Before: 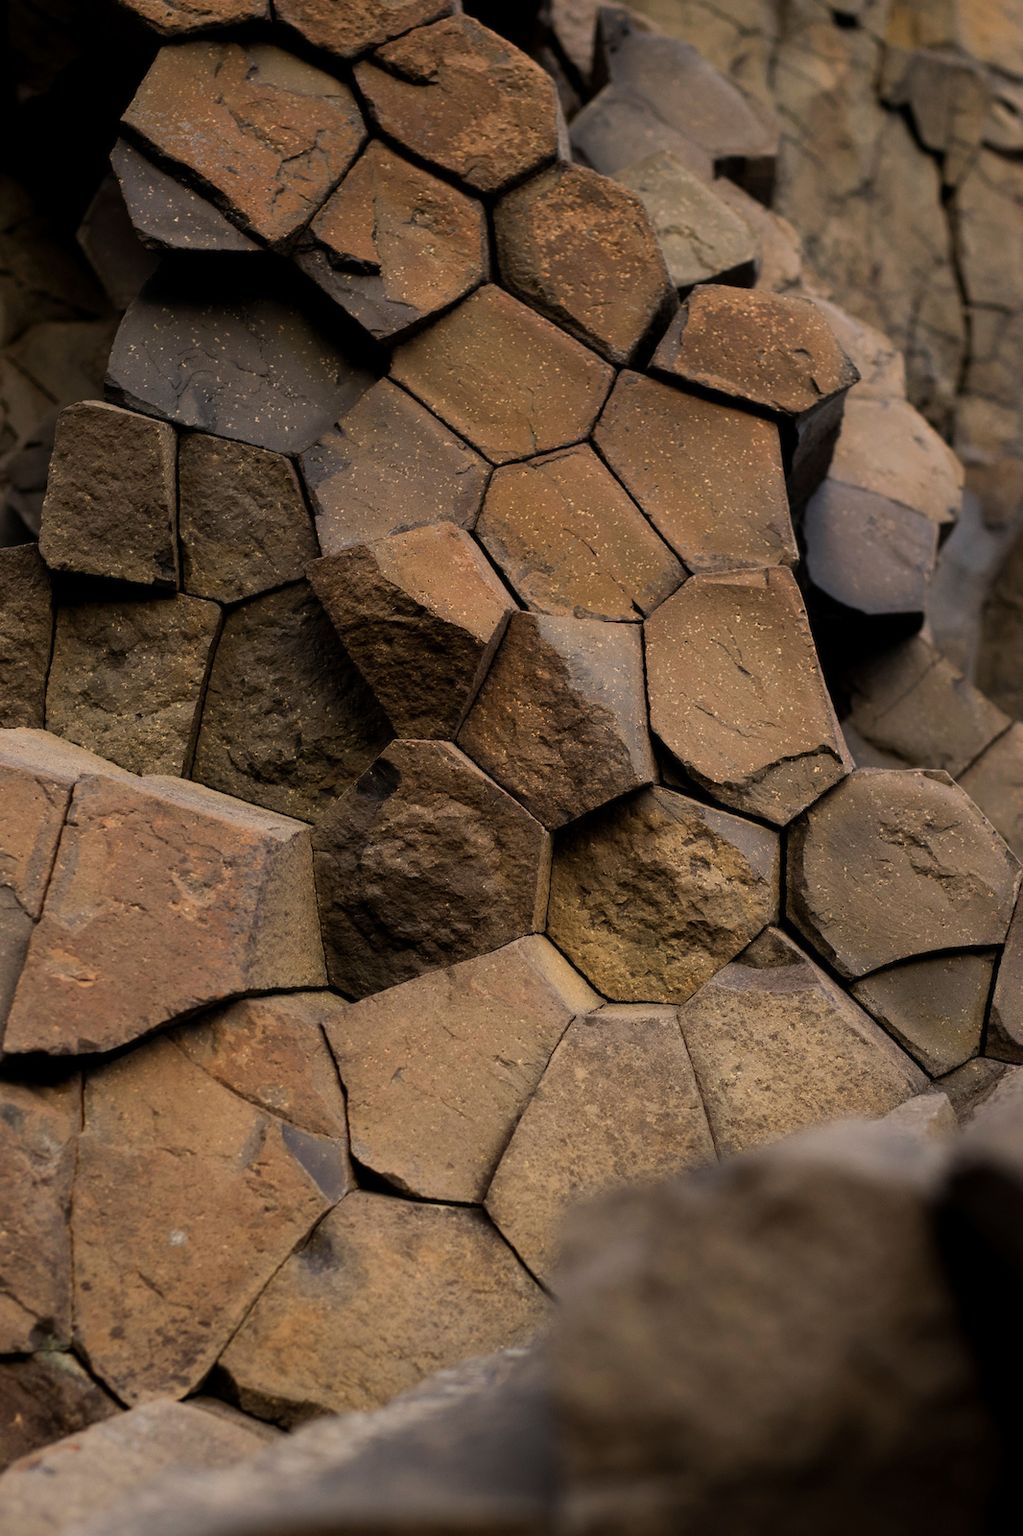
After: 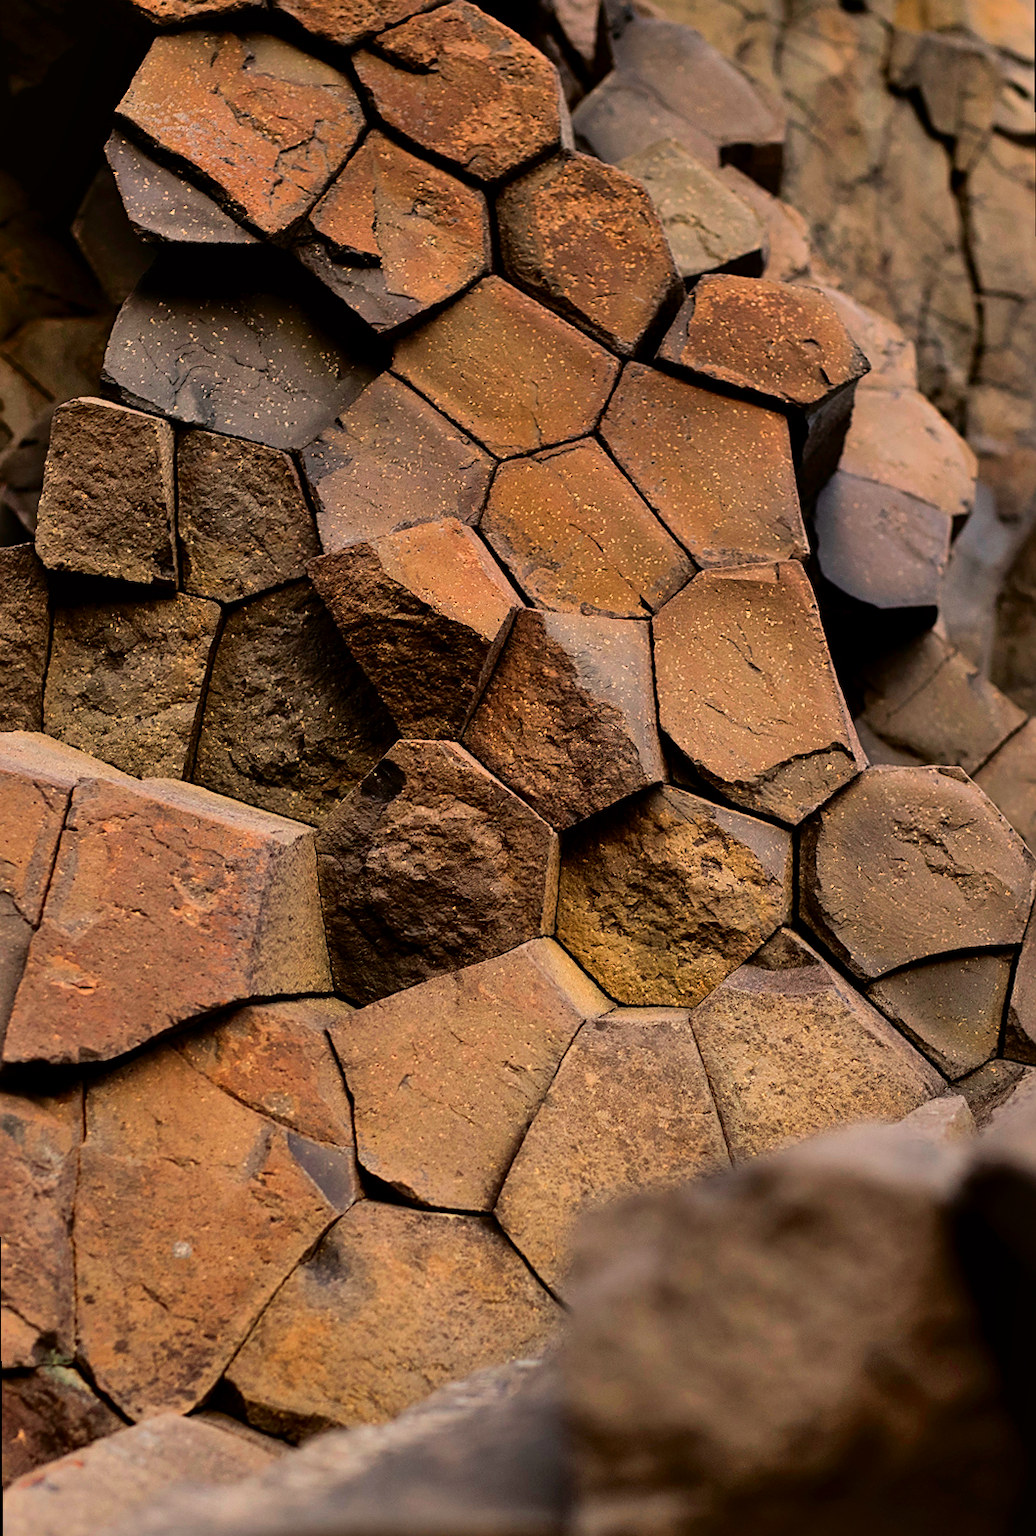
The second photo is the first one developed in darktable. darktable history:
exposure: exposure -0.462 EV, compensate highlight preservation false
sharpen: on, module defaults
tone curve: curves: ch0 [(0, 0.005) (0.103, 0.097) (0.18, 0.22) (0.378, 0.482) (0.504, 0.631) (0.663, 0.801) (0.834, 0.914) (1, 0.971)]; ch1 [(0, 0) (0.172, 0.123) (0.324, 0.253) (0.396, 0.388) (0.478, 0.461) (0.499, 0.498) (0.545, 0.587) (0.604, 0.692) (0.704, 0.818) (1, 1)]; ch2 [(0, 0) (0.411, 0.424) (0.496, 0.5) (0.521, 0.537) (0.555, 0.585) (0.628, 0.703) (1, 1)], color space Lab, independent channels, preserve colors none
rotate and perspective: rotation -0.45°, automatic cropping original format, crop left 0.008, crop right 0.992, crop top 0.012, crop bottom 0.988
shadows and highlights: white point adjustment 0.1, highlights -70, soften with gaussian
local contrast: mode bilateral grid, contrast 20, coarseness 50, detail 120%, midtone range 0.2
